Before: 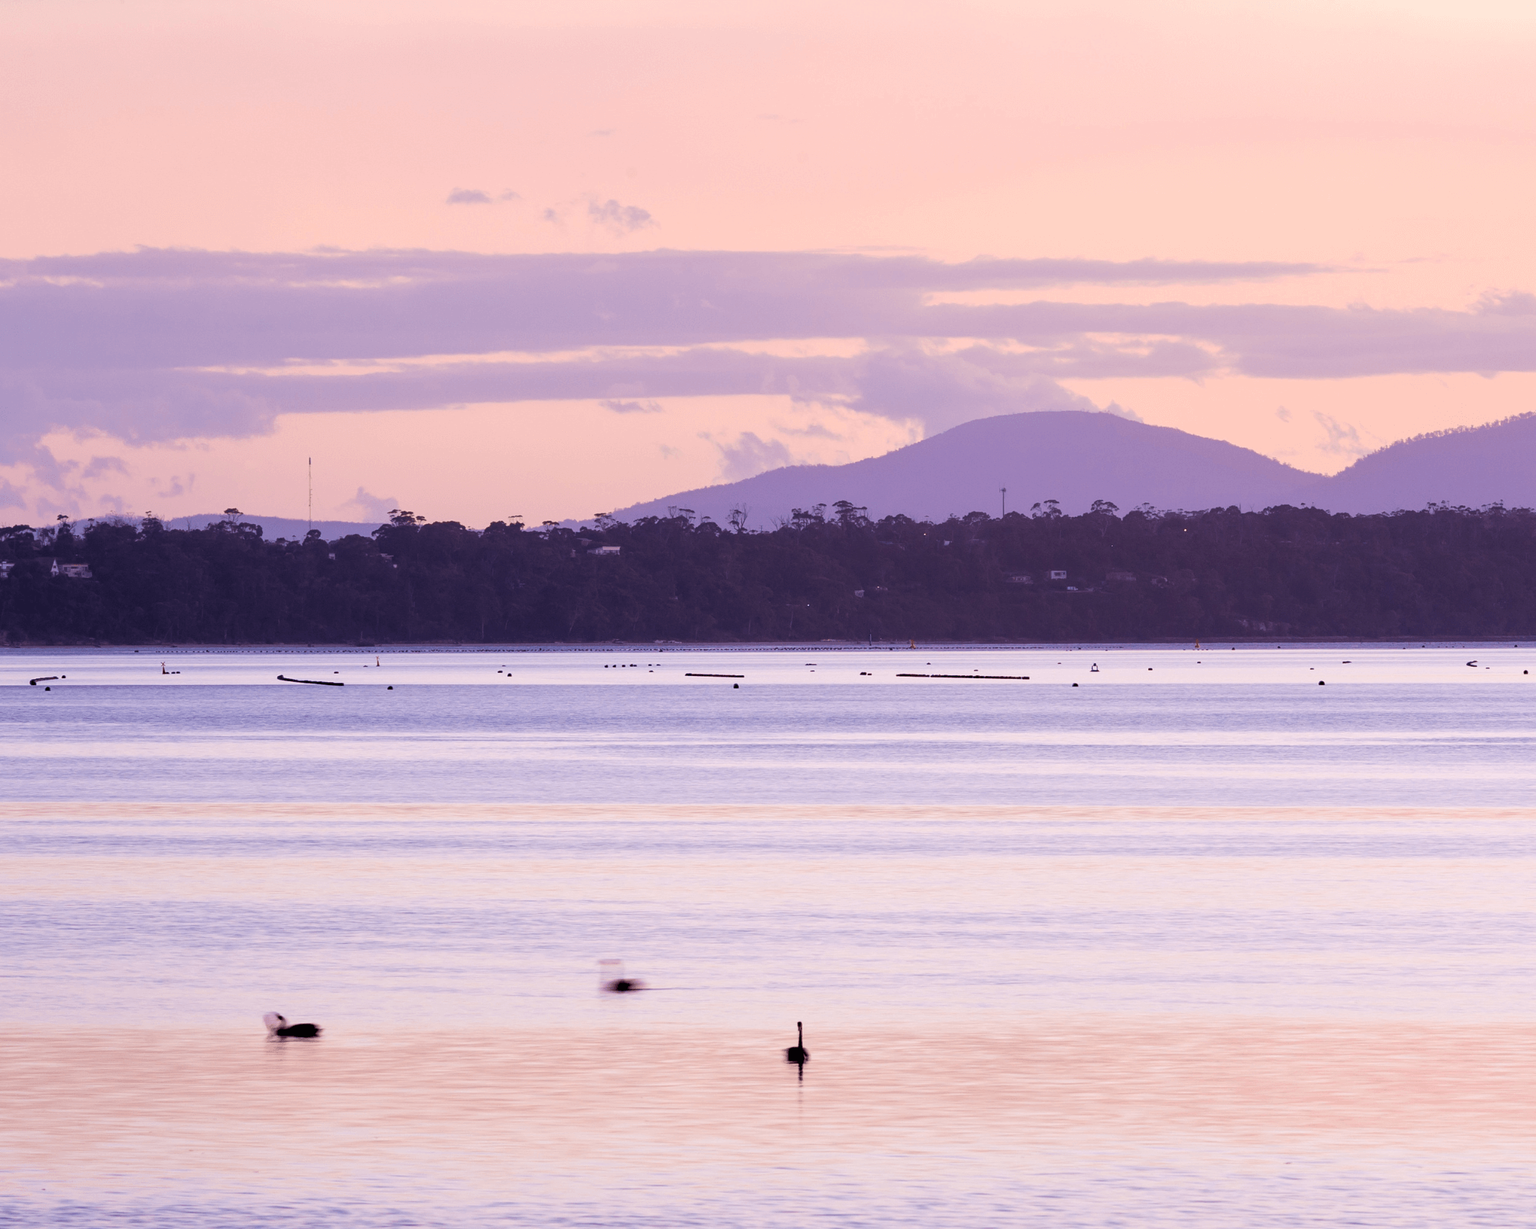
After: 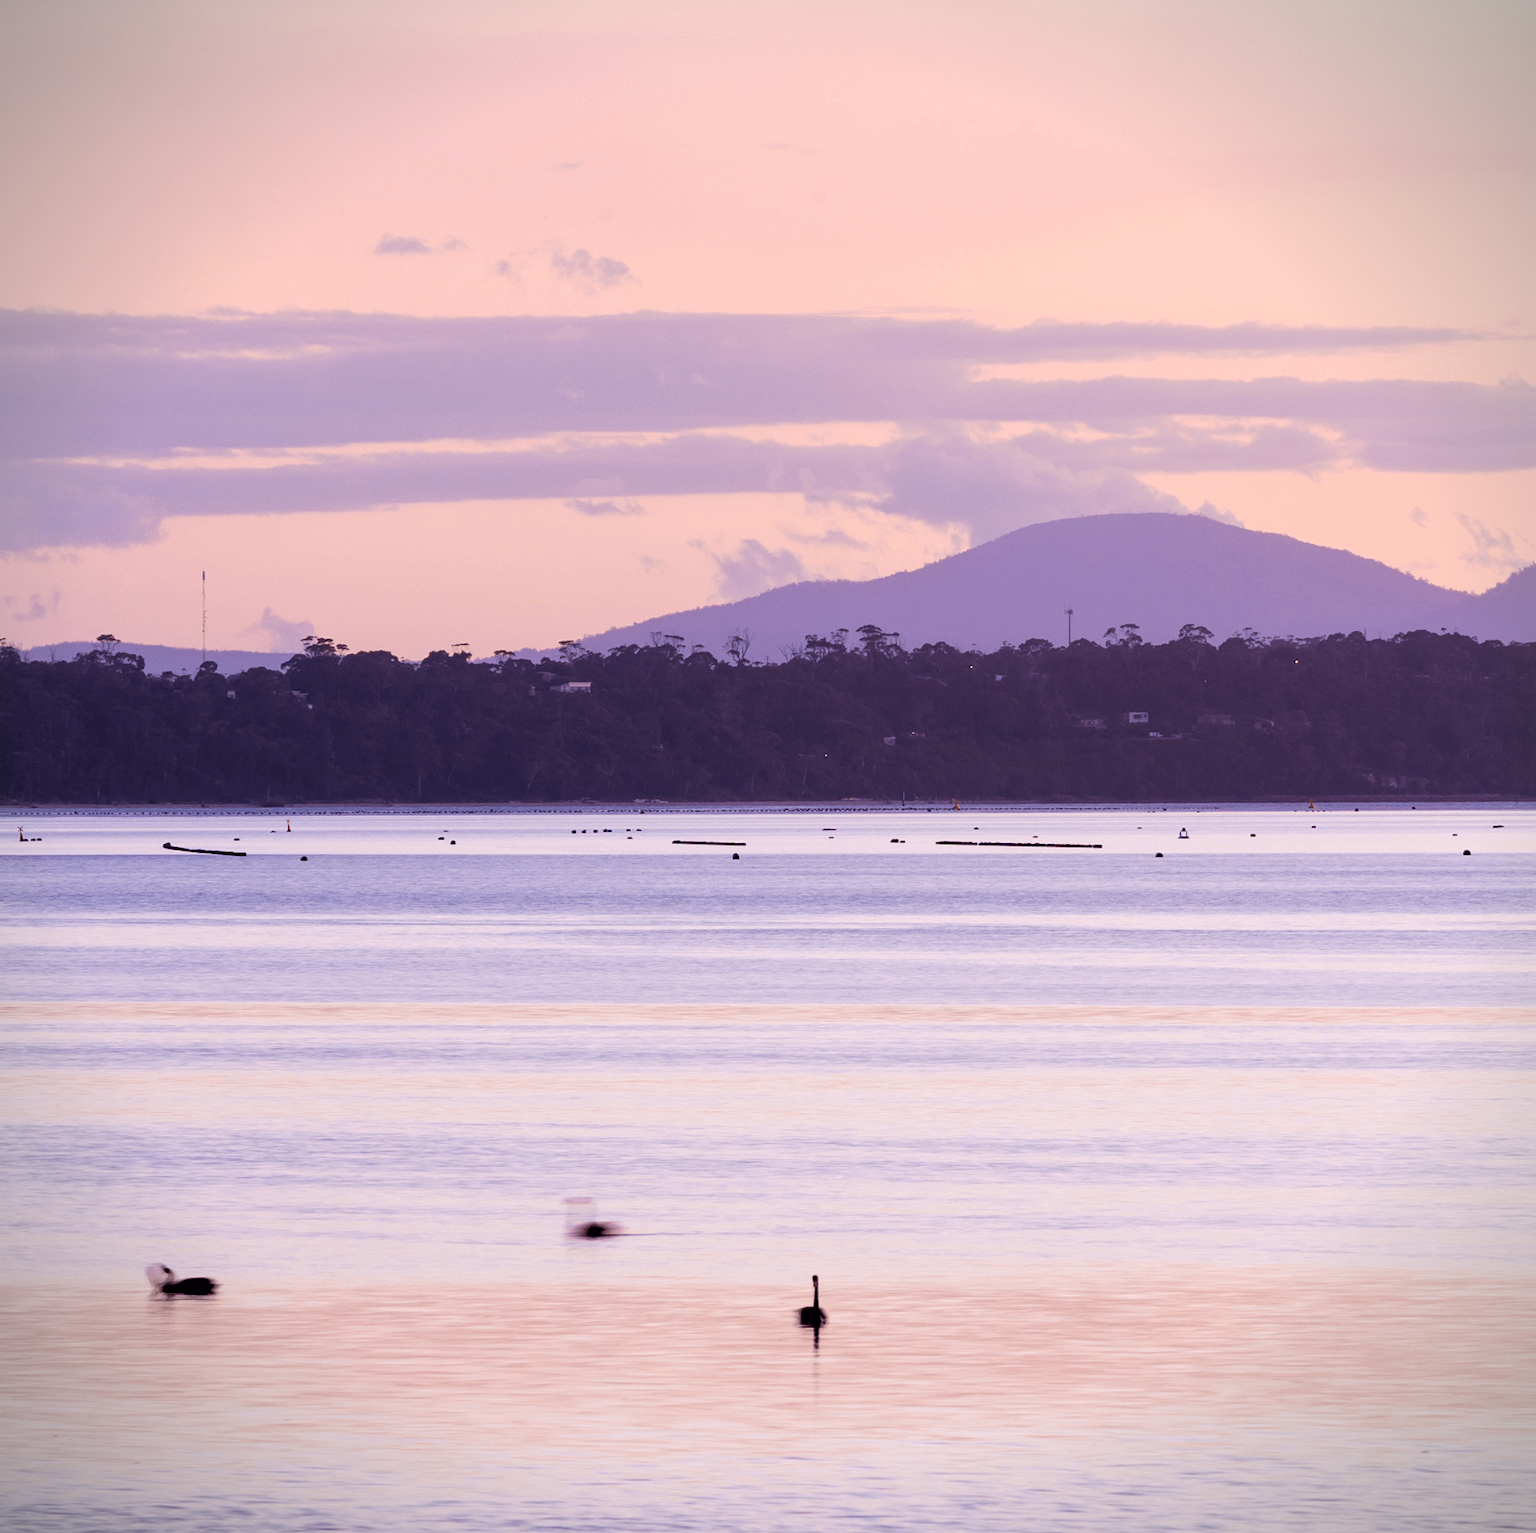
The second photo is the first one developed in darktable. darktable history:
vignetting: fall-off start 91.79%
crop and rotate: left 9.58%, right 10.287%
